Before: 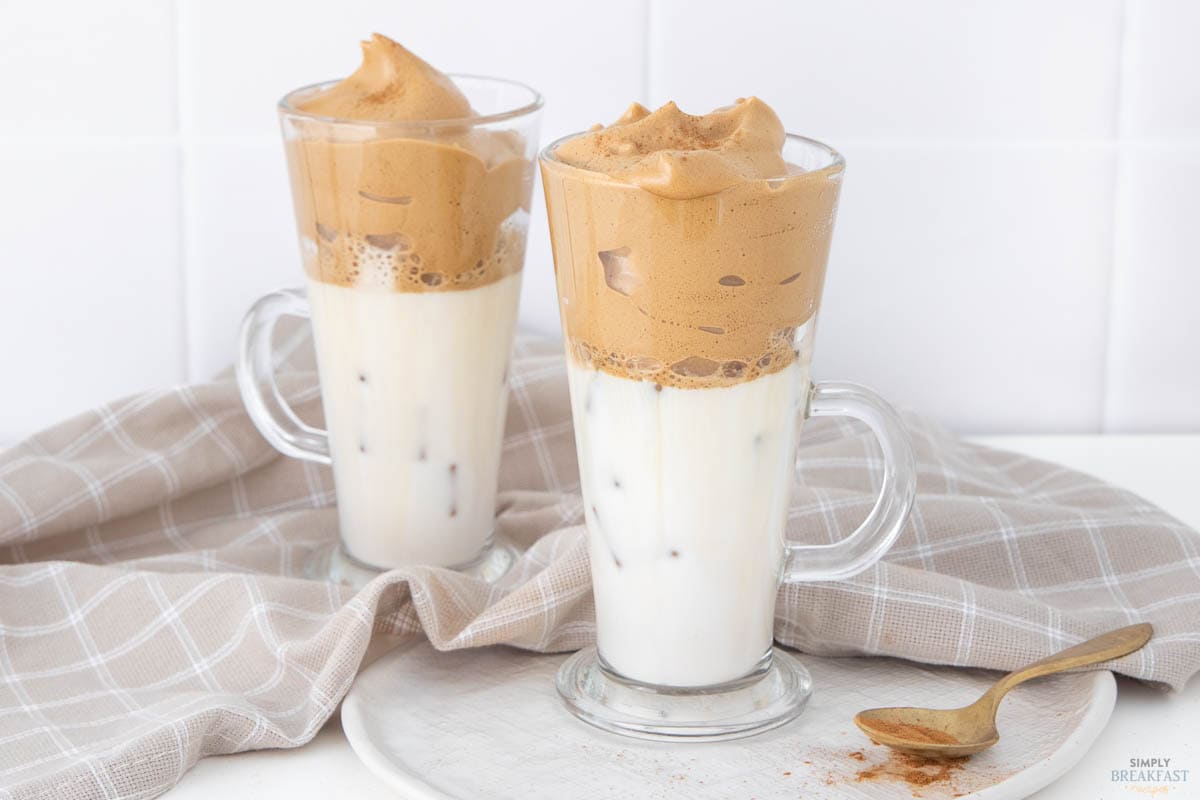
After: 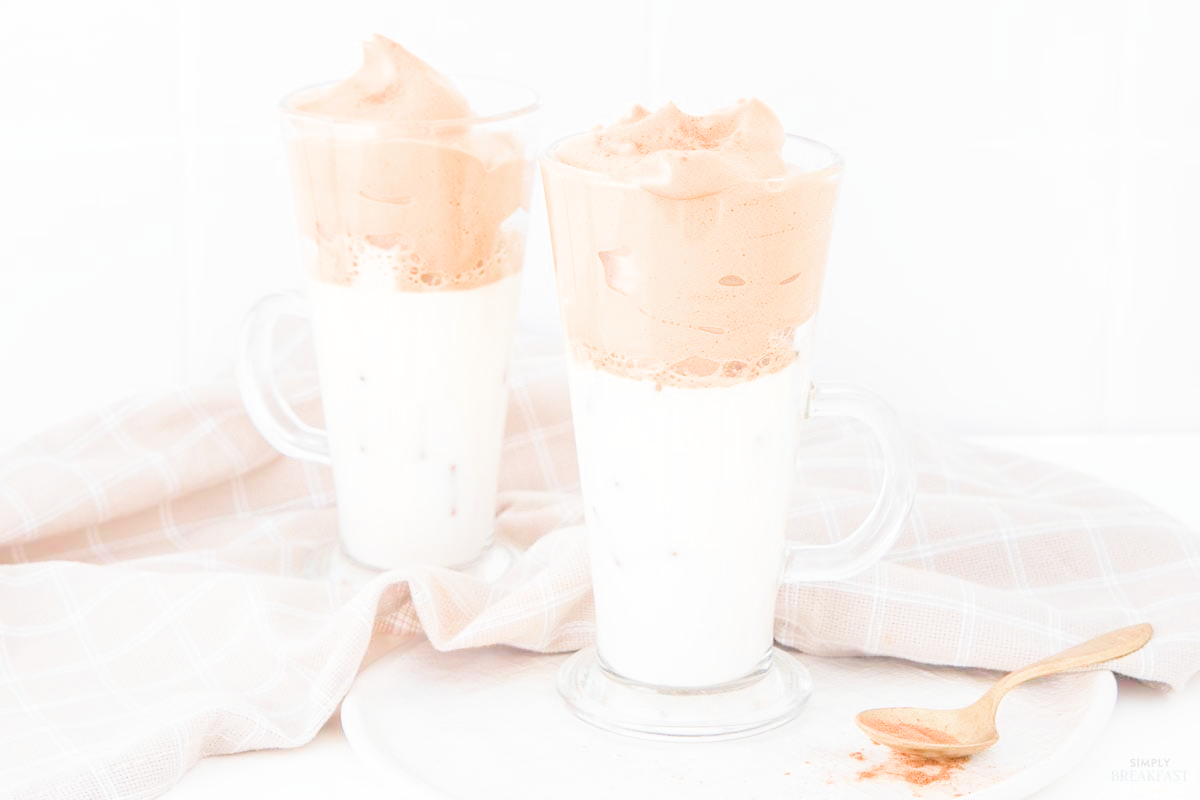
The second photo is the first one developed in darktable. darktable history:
contrast brightness saturation: brightness 0.15
filmic rgb: middle gray luminance 4.29%, black relative exposure -13 EV, white relative exposure 5 EV, threshold 6 EV, target black luminance 0%, hardness 5.19, latitude 59.69%, contrast 0.767, highlights saturation mix 5%, shadows ↔ highlights balance 25.95%, add noise in highlights 0, color science v3 (2019), use custom middle-gray values true, iterations of high-quality reconstruction 0, contrast in highlights soft, enable highlight reconstruction true
exposure: exposure 0.376 EV, compensate highlight preservation false
